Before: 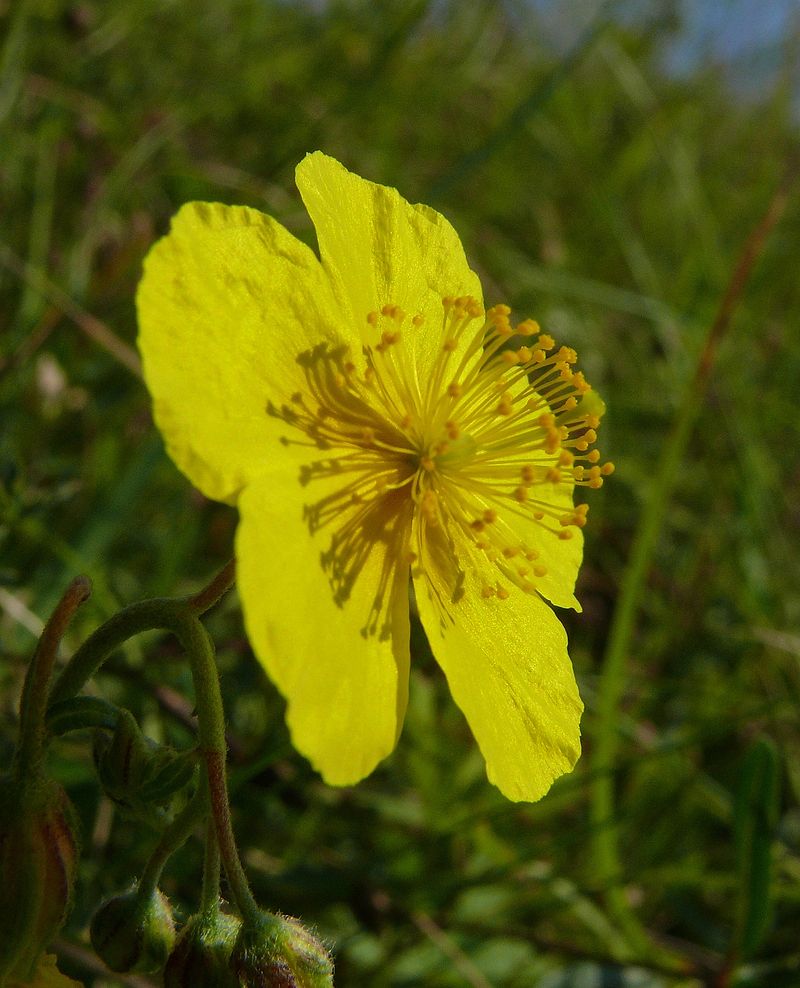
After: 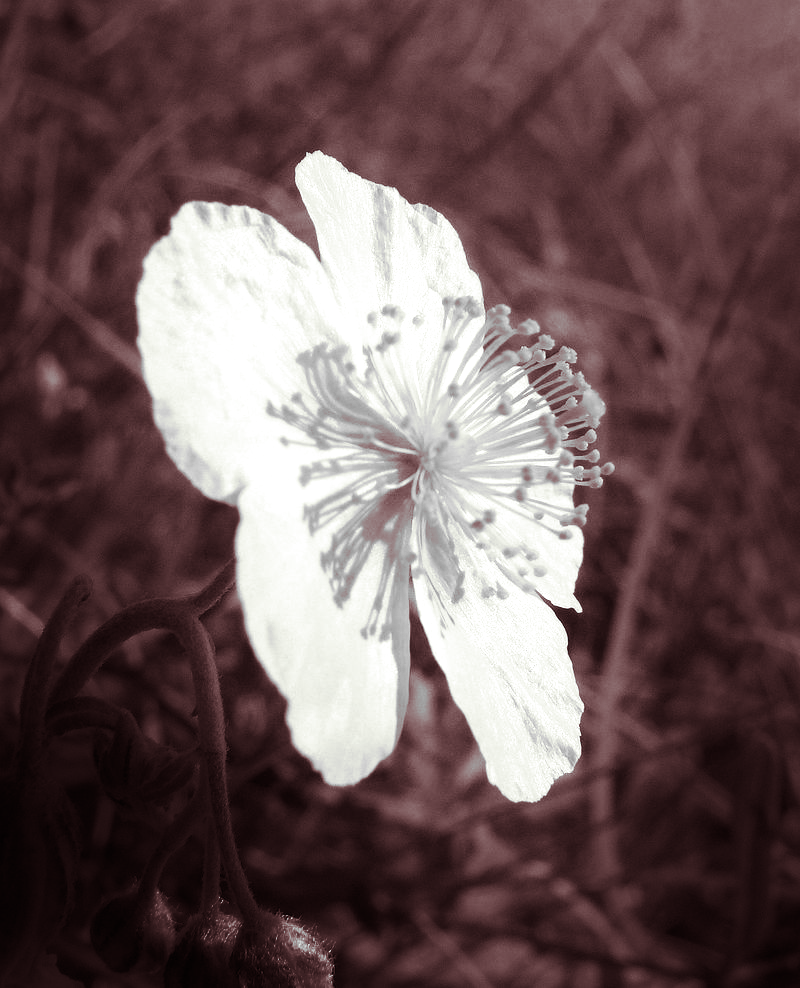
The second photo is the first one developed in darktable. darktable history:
split-toning: shadows › hue 360°
shadows and highlights: shadows -90, highlights 90, soften with gaussian
color zones: curves: ch0 [(0.002, 0.593) (0.143, 0.417) (0.285, 0.541) (0.455, 0.289) (0.608, 0.327) (0.727, 0.283) (0.869, 0.571) (1, 0.603)]; ch1 [(0, 0) (0.143, 0) (0.286, 0) (0.429, 0) (0.571, 0) (0.714, 0) (0.857, 0)]
contrast brightness saturation: contrast 0.2, brightness 0.16, saturation 0.22
